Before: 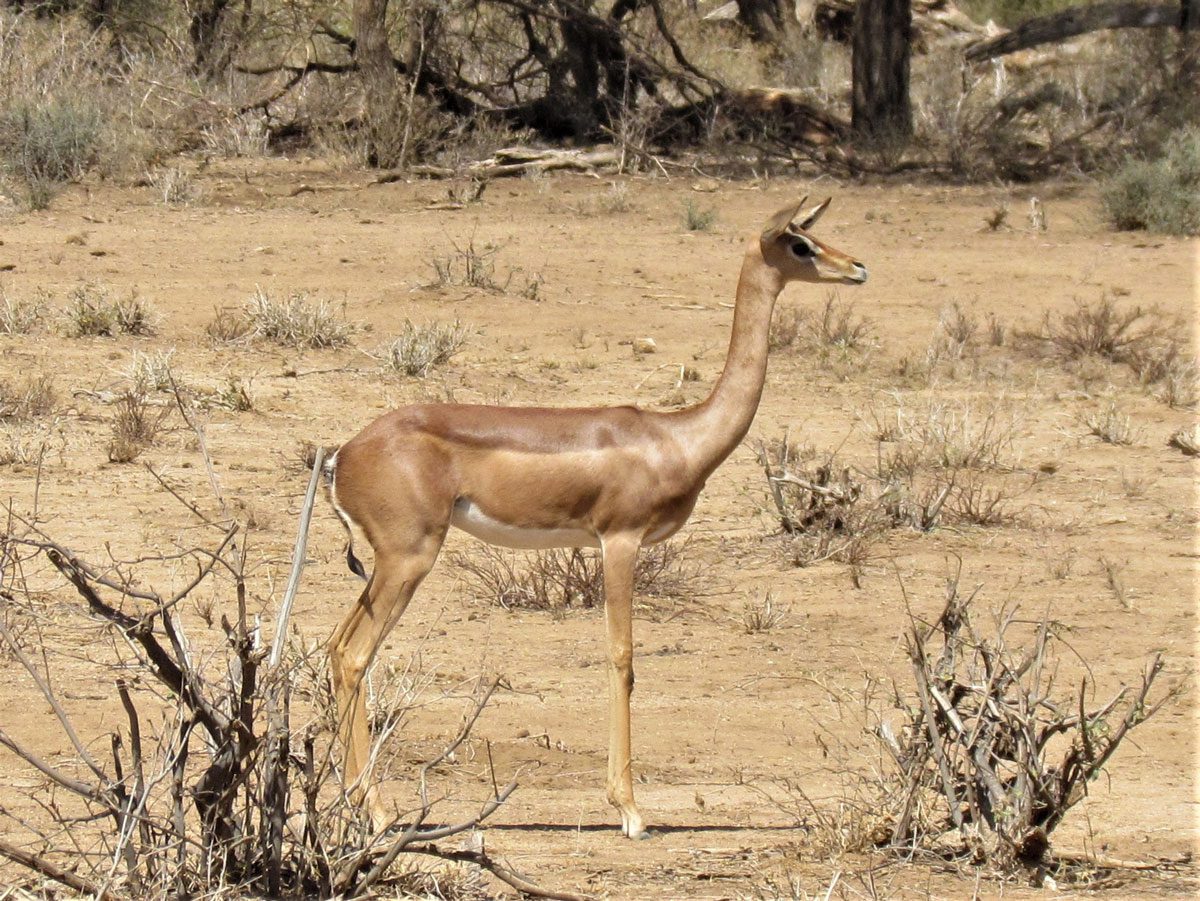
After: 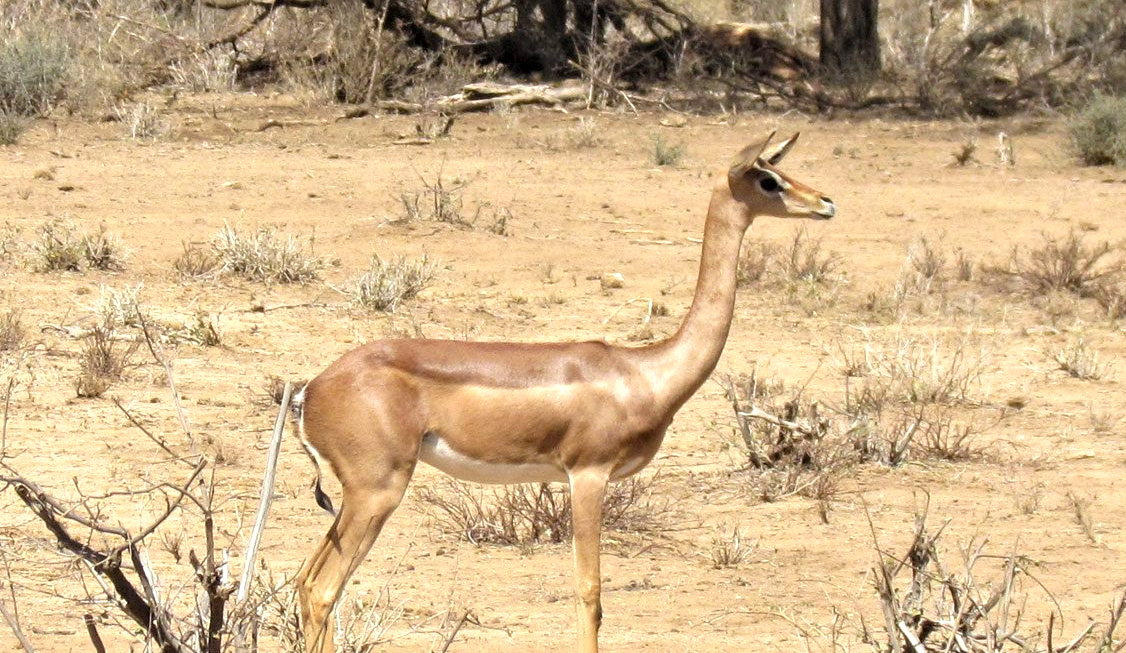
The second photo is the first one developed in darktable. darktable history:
crop: left 2.737%, top 7.287%, right 3.421%, bottom 20.179%
exposure: black level correction 0.001, exposure 0.5 EV, compensate exposure bias true, compensate highlight preservation false
